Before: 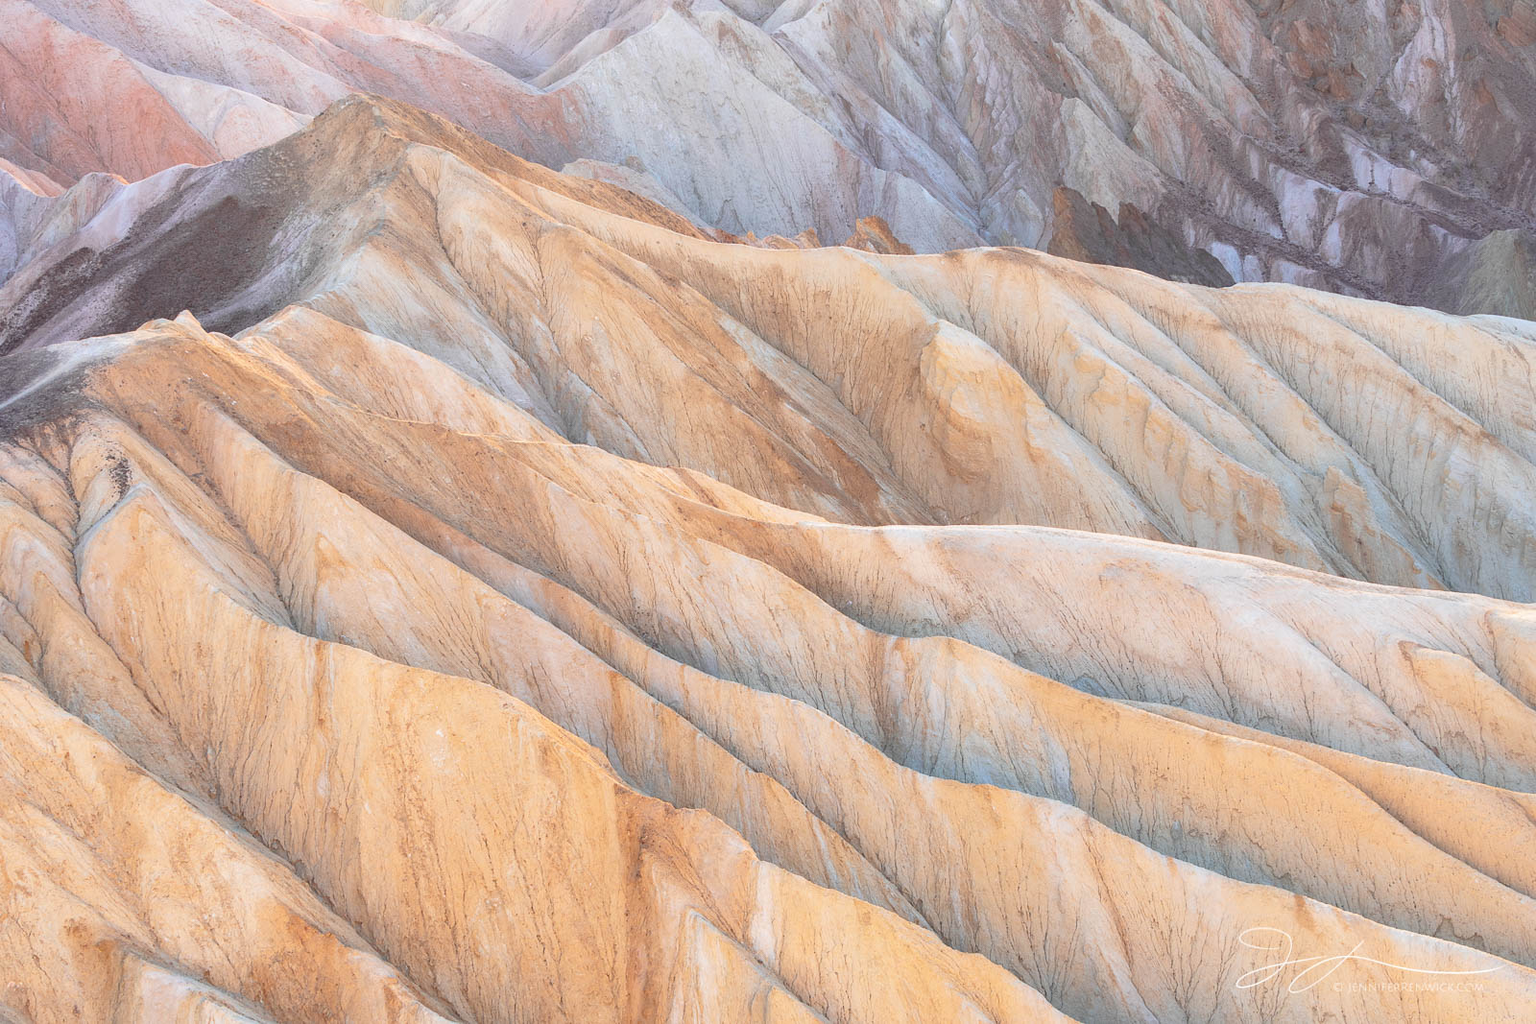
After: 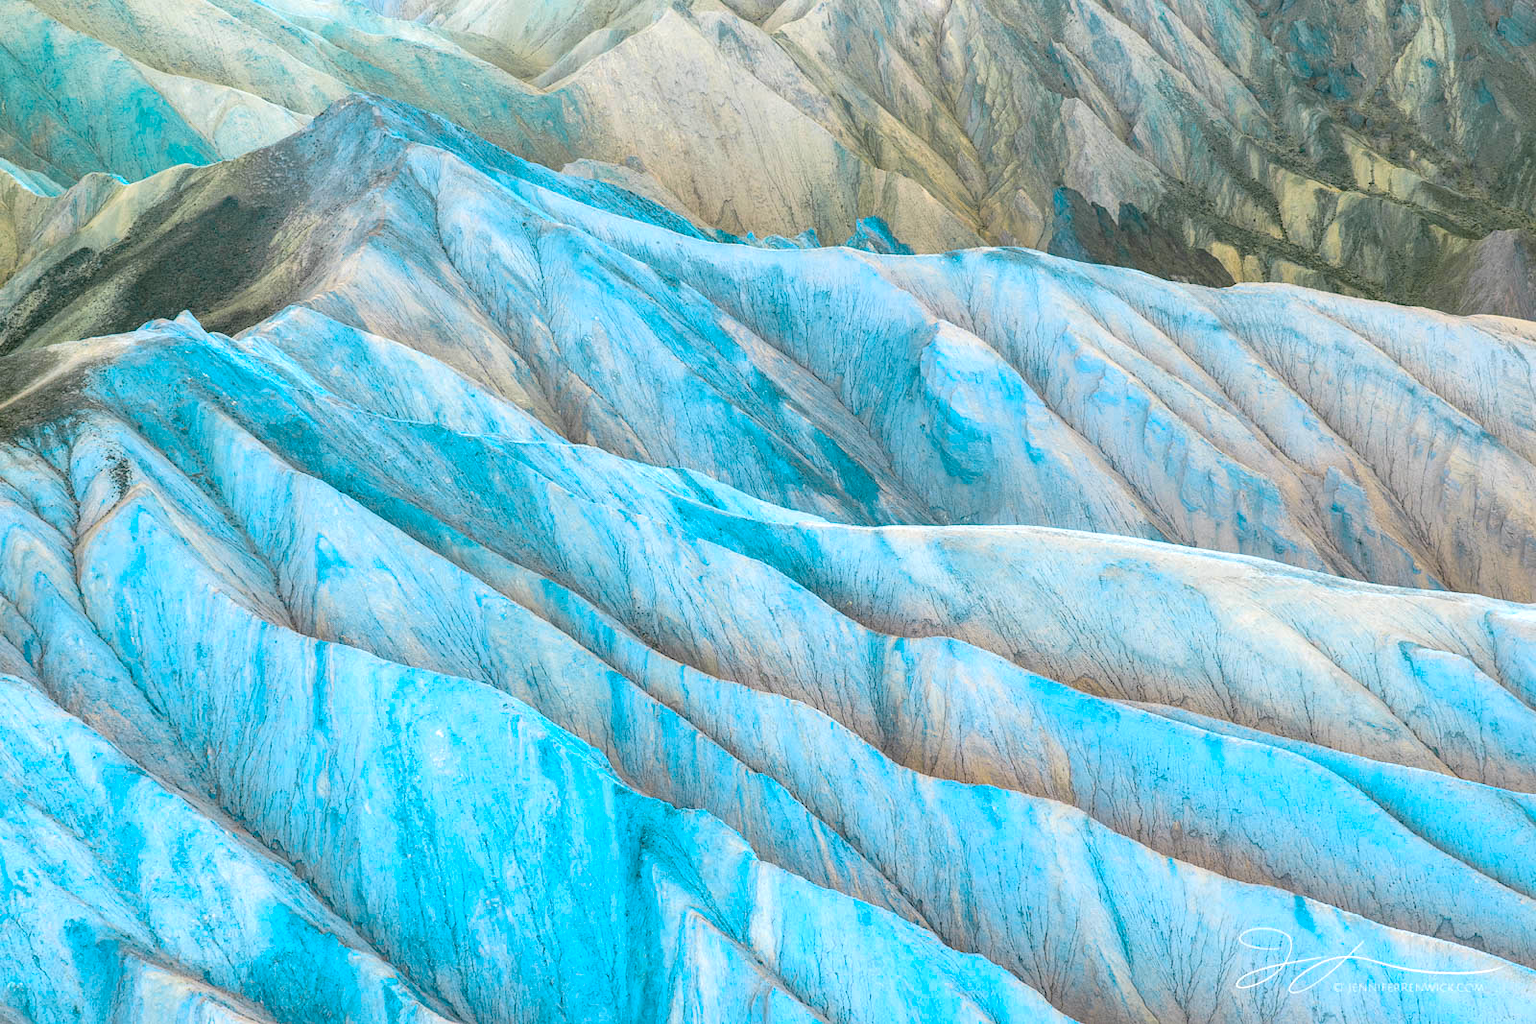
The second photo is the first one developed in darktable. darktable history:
local contrast: highlights 40%, shadows 60%, detail 136%, midtone range 0.514
color balance rgb: hue shift 180°, global vibrance 50%, contrast 0.32%
